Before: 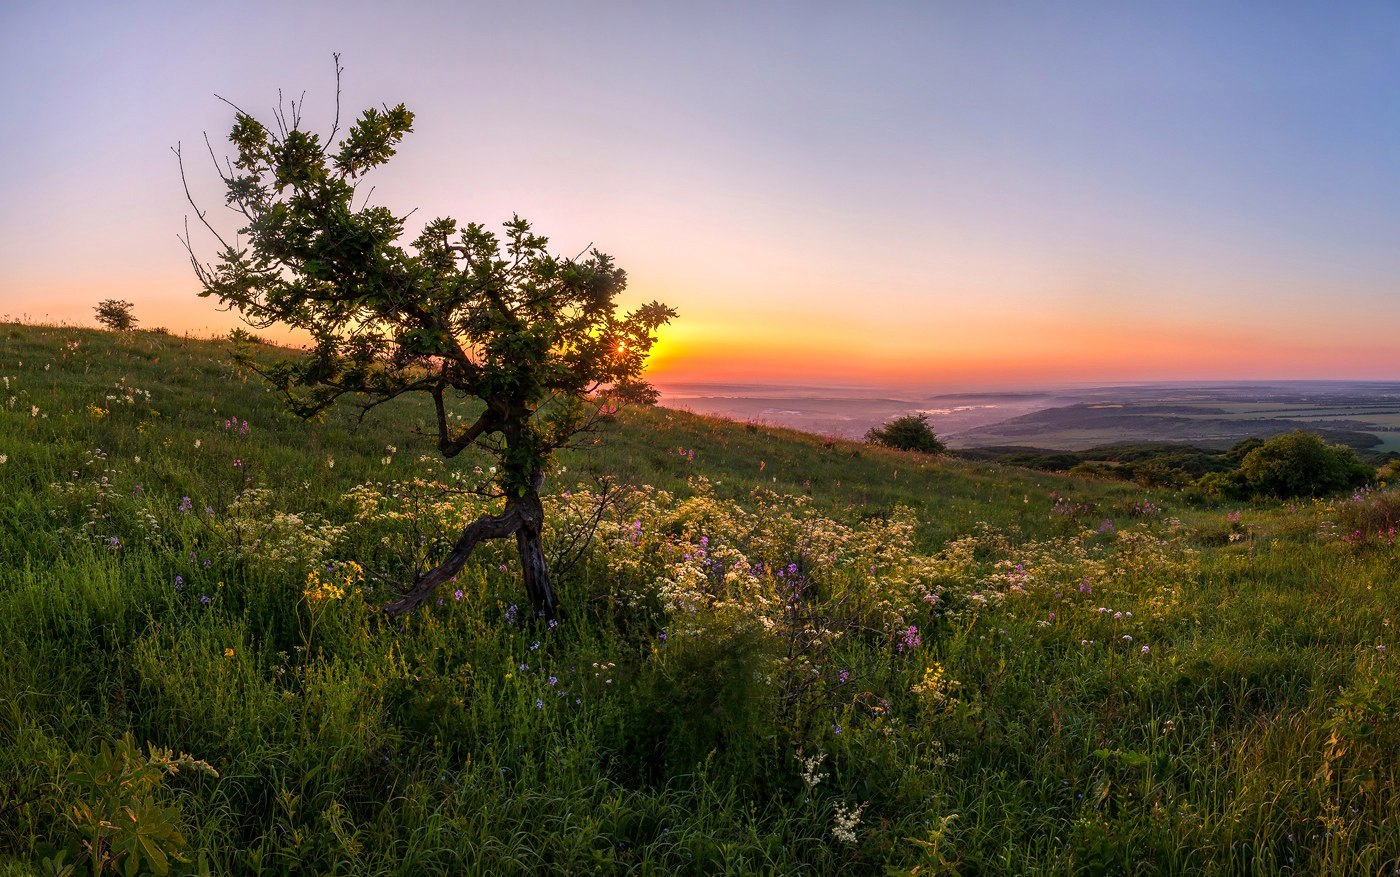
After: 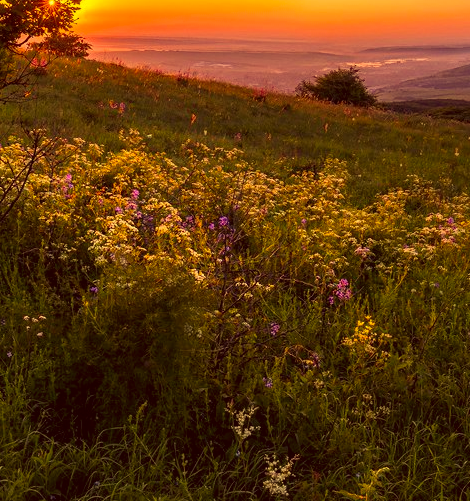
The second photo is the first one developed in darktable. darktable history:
color correction: highlights a* 9.72, highlights b* 38.25, shadows a* 14.83, shadows b* 3.36
crop: left 40.677%, top 39.644%, right 25.688%, bottom 3.147%
